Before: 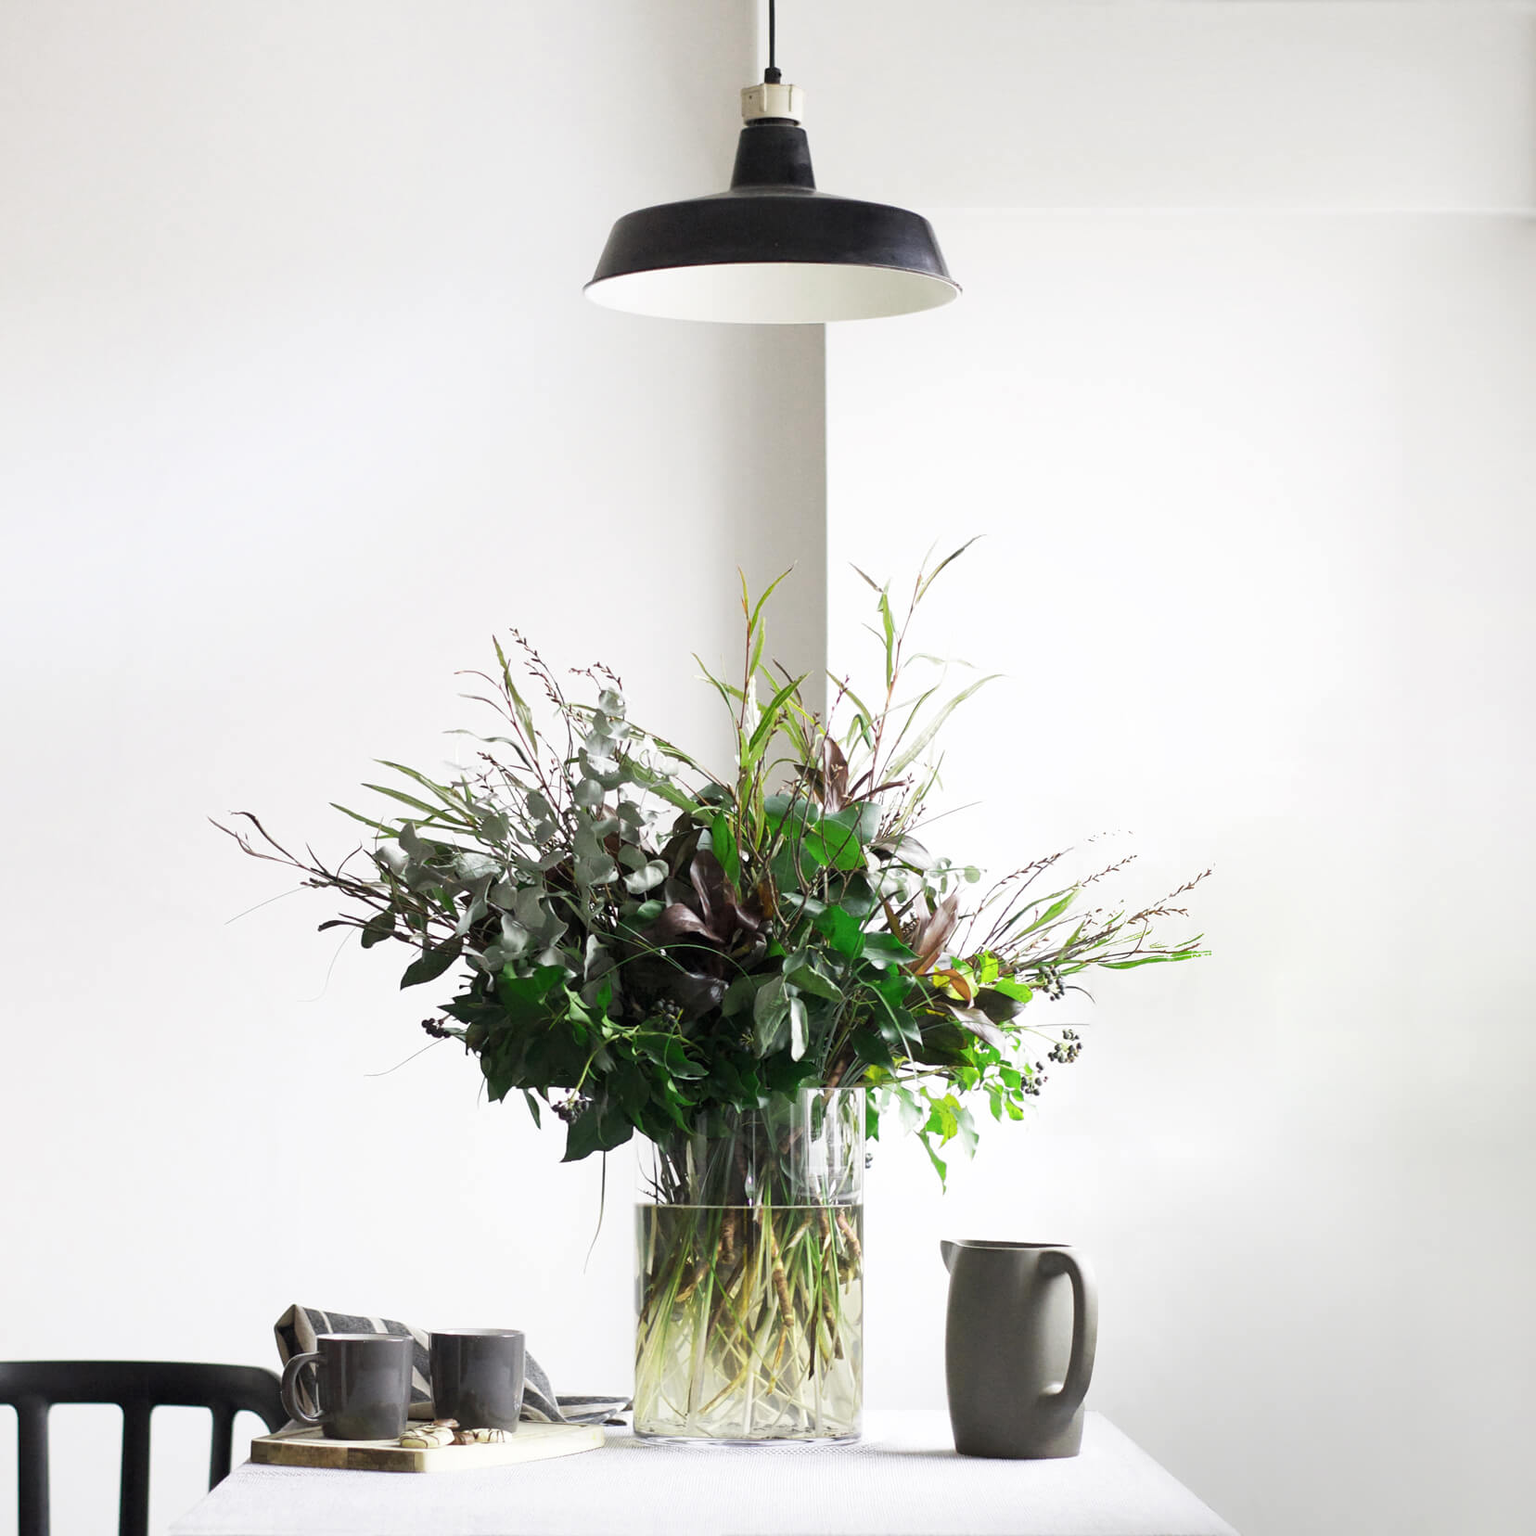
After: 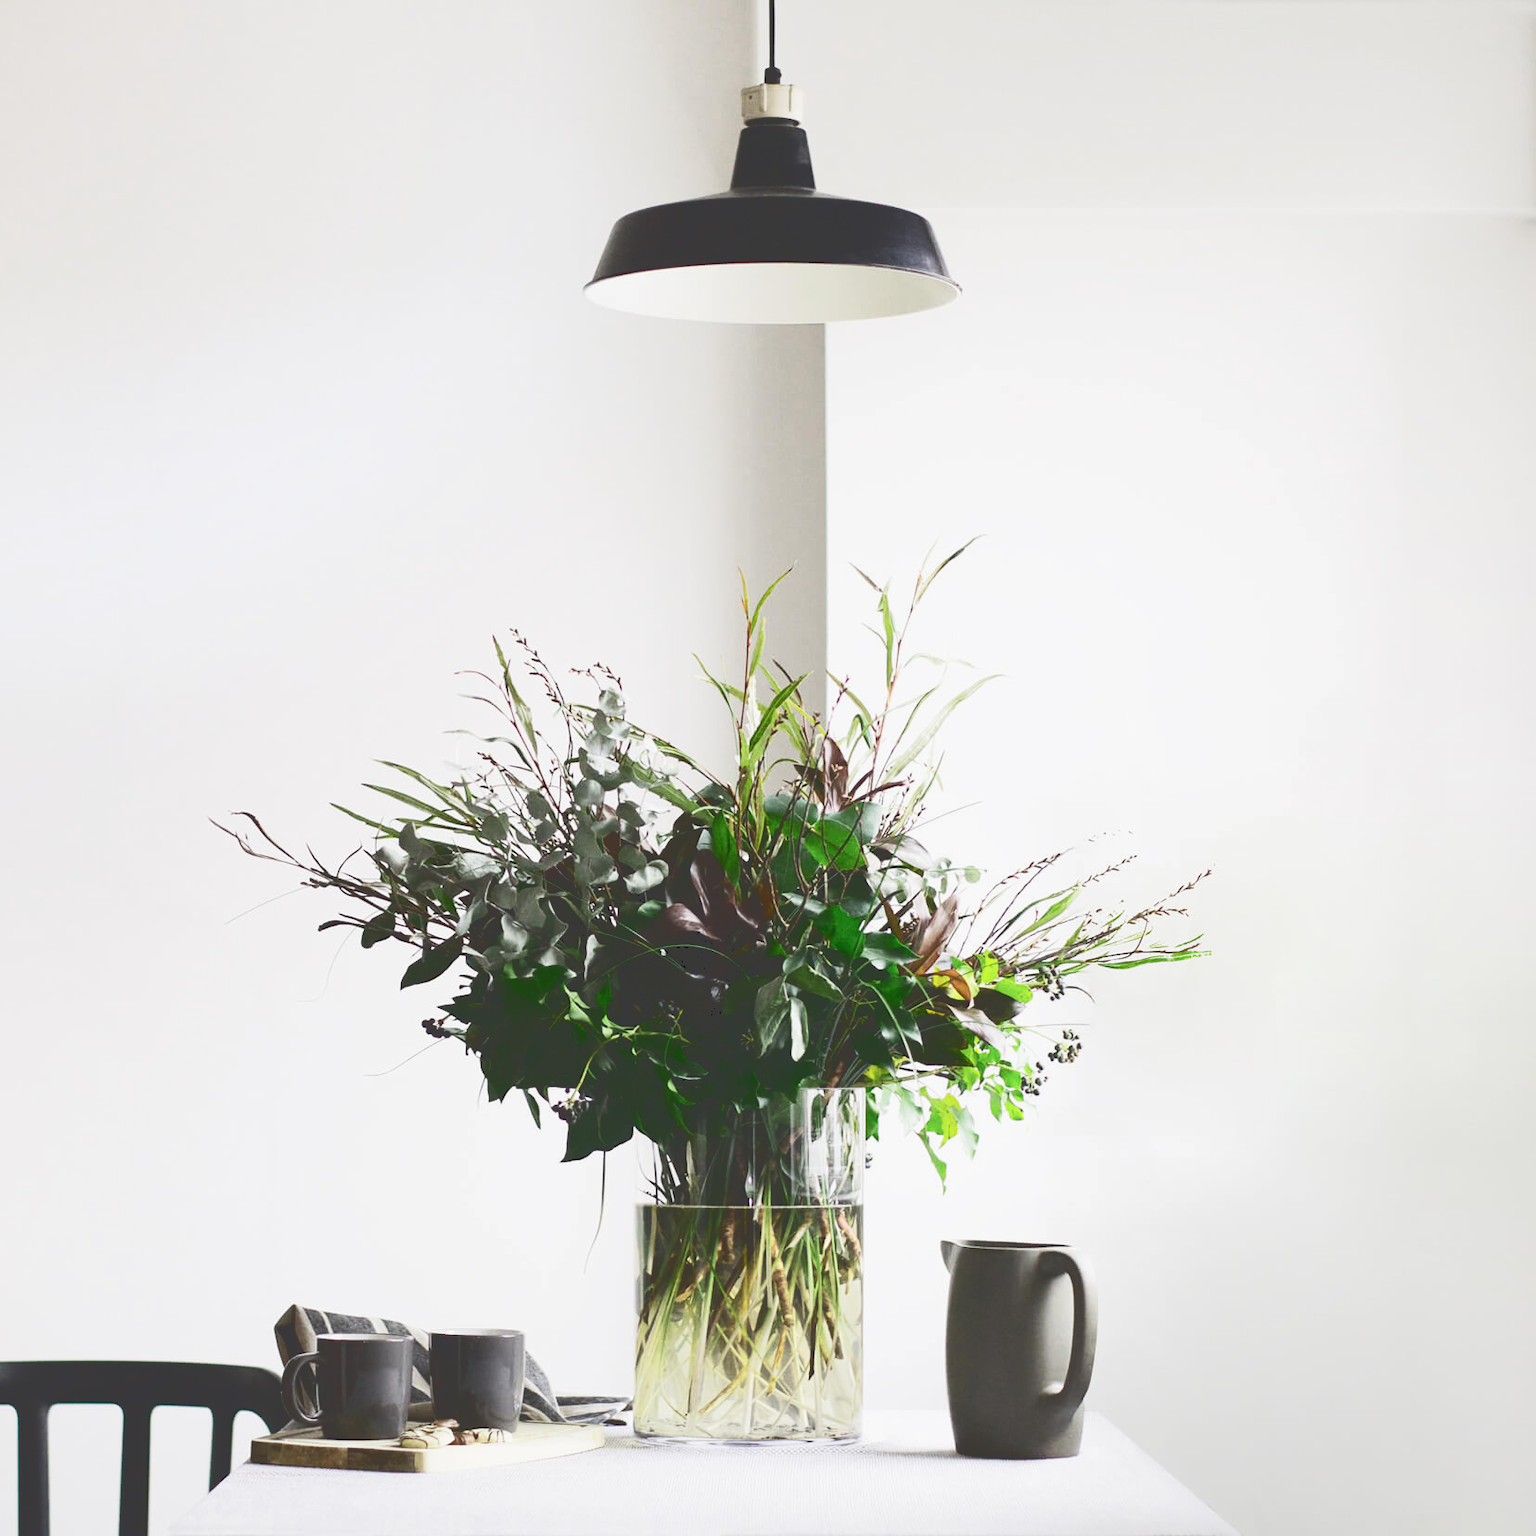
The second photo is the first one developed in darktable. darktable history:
tone curve: curves: ch0 [(0, 0) (0.003, 0.235) (0.011, 0.235) (0.025, 0.235) (0.044, 0.235) (0.069, 0.235) (0.1, 0.237) (0.136, 0.239) (0.177, 0.243) (0.224, 0.256) (0.277, 0.287) (0.335, 0.329) (0.399, 0.391) (0.468, 0.476) (0.543, 0.574) (0.623, 0.683) (0.709, 0.778) (0.801, 0.869) (0.898, 0.924) (1, 1)], color space Lab, independent channels, preserve colors none
exposure: exposure -0.113 EV, compensate highlight preservation false
